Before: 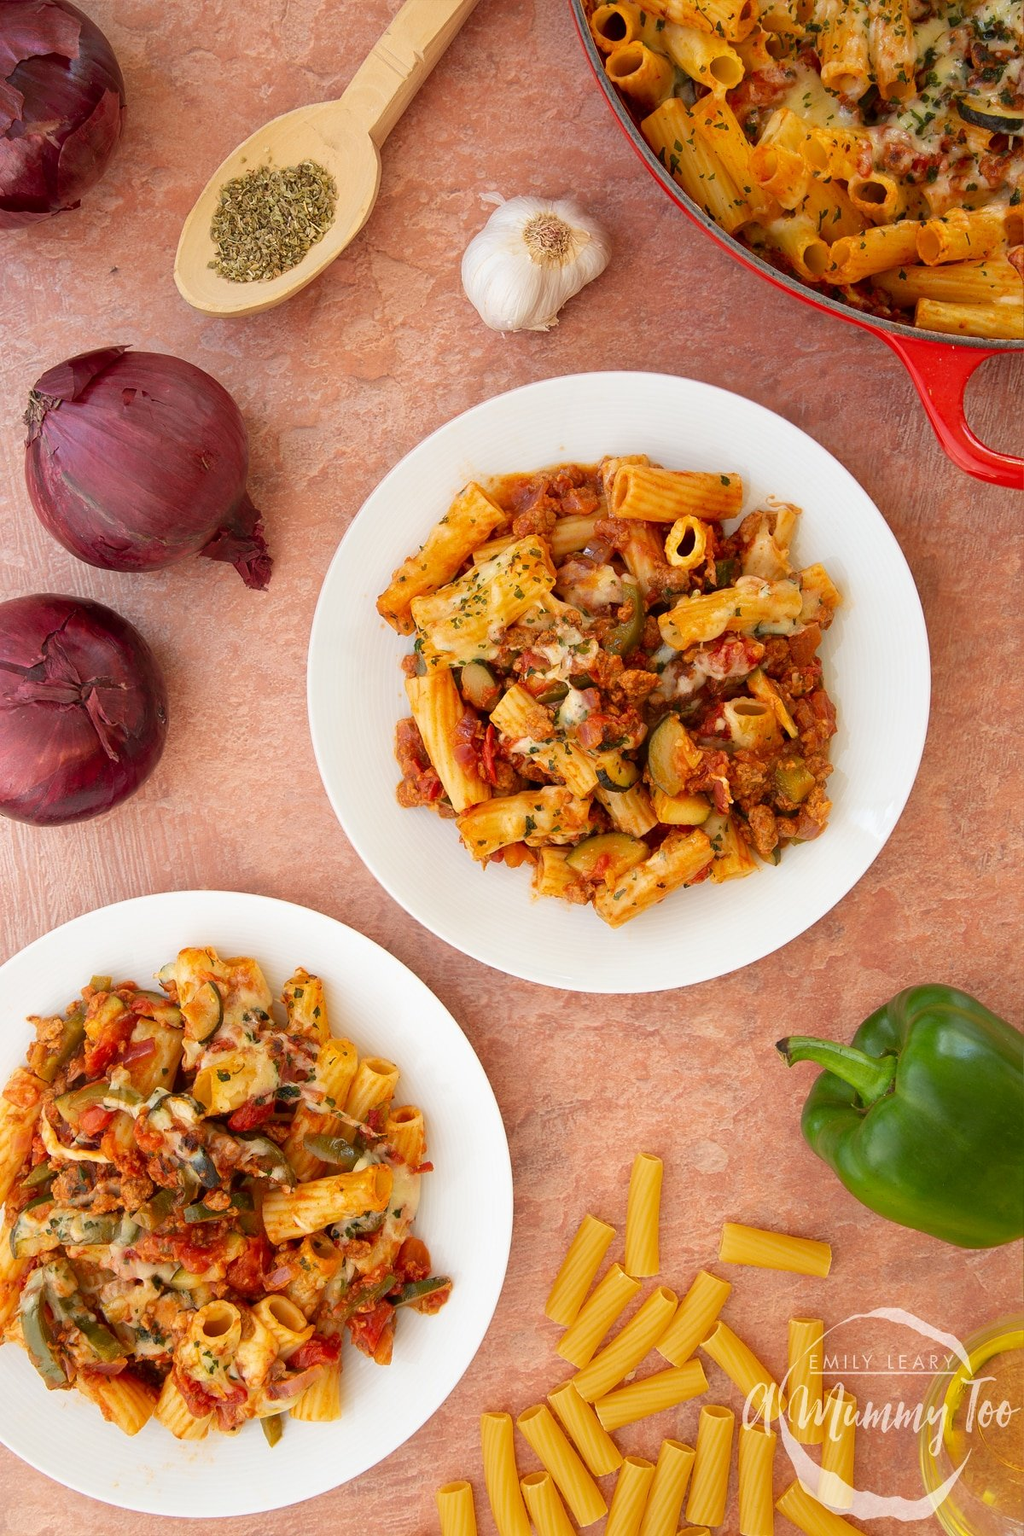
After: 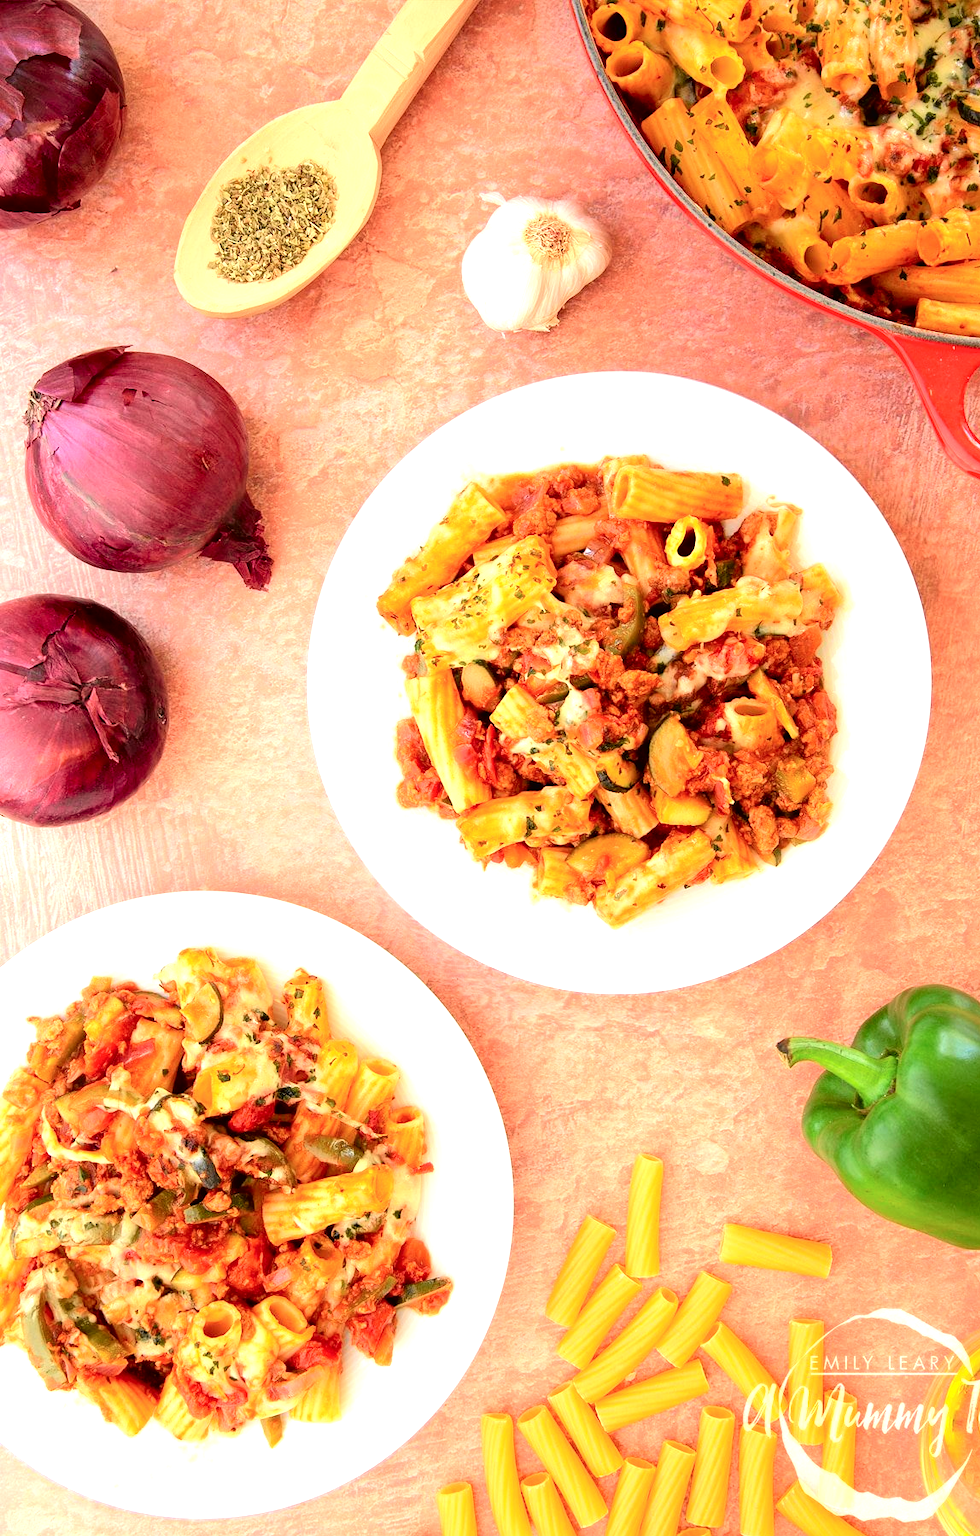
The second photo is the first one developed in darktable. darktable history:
crop: right 4.26%, bottom 0.016%
tone equalizer: -8 EV -1.09 EV, -7 EV -1 EV, -6 EV -0.888 EV, -5 EV -0.546 EV, -3 EV 0.548 EV, -2 EV 0.861 EV, -1 EV 0.993 EV, +0 EV 1.07 EV
tone curve: curves: ch0 [(0, 0.013) (0.054, 0.018) (0.205, 0.191) (0.289, 0.292) (0.39, 0.424) (0.493, 0.551) (0.666, 0.743) (0.795, 0.841) (1, 0.998)]; ch1 [(0, 0) (0.385, 0.343) (0.439, 0.415) (0.494, 0.495) (0.501, 0.501) (0.51, 0.509) (0.548, 0.554) (0.586, 0.614) (0.66, 0.706) (0.783, 0.804) (1, 1)]; ch2 [(0, 0) (0.304, 0.31) (0.403, 0.399) (0.441, 0.428) (0.47, 0.469) (0.498, 0.496) (0.524, 0.538) (0.566, 0.579) (0.633, 0.665) (0.7, 0.711) (1, 1)], color space Lab, independent channels, preserve colors none
